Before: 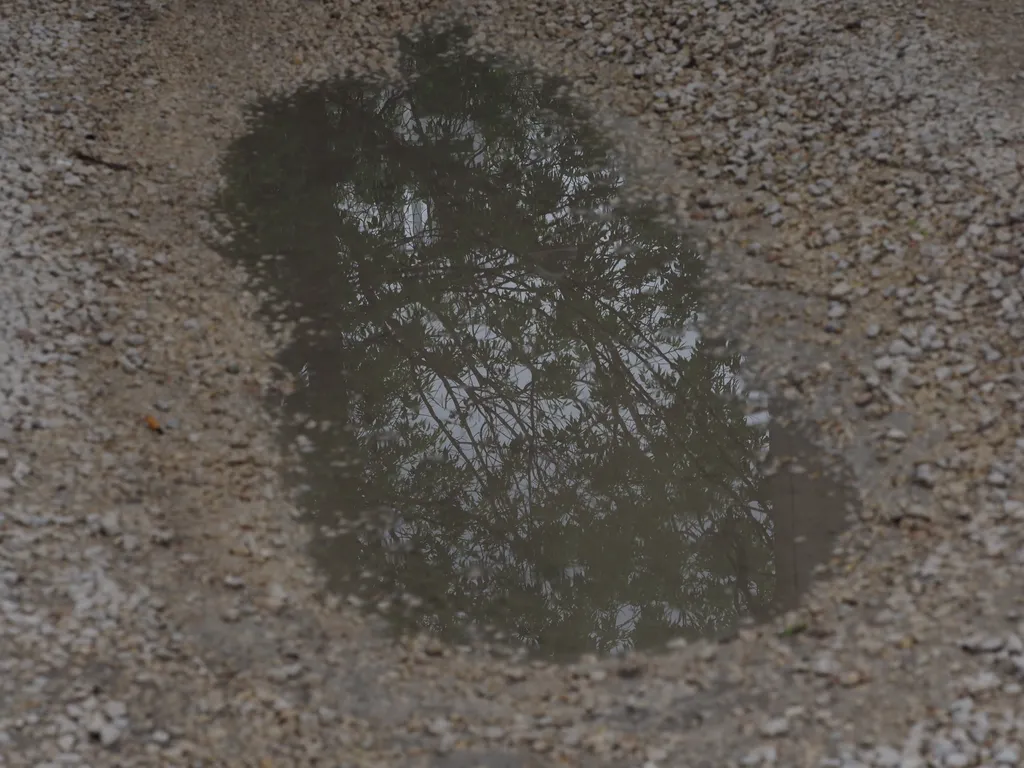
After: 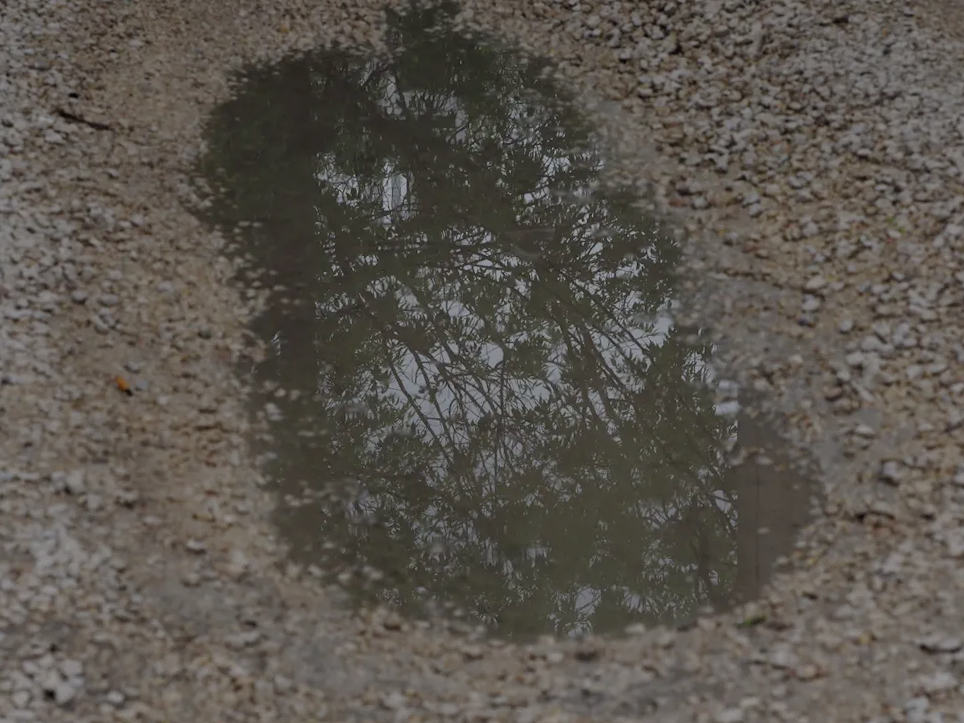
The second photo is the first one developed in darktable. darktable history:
crop and rotate: angle -2.72°
filmic rgb: black relative exposure -7.98 EV, white relative exposure 4.05 EV, hardness 4.21, contrast 0.926, preserve chrominance no, color science v5 (2021), enable highlight reconstruction true
